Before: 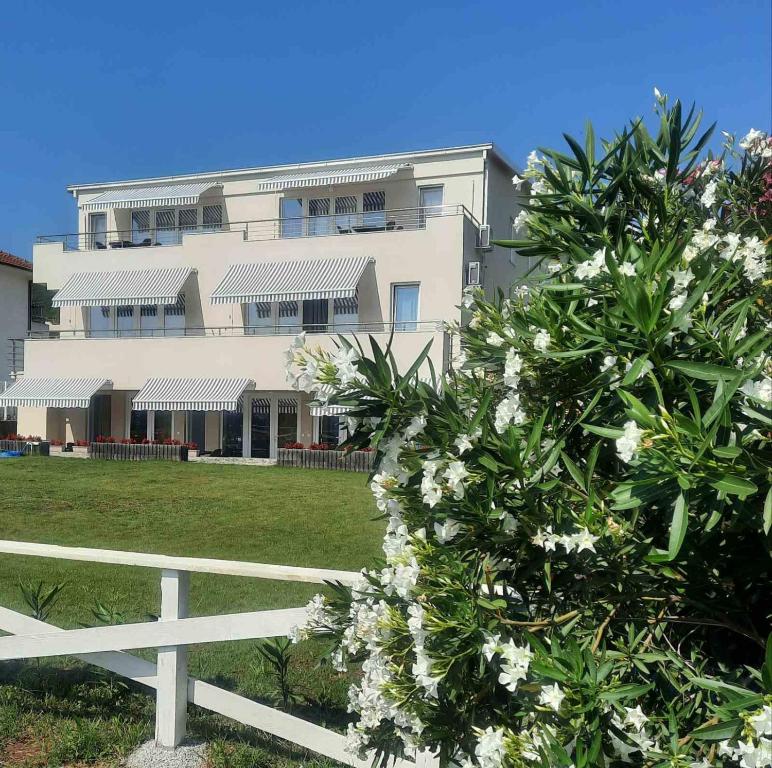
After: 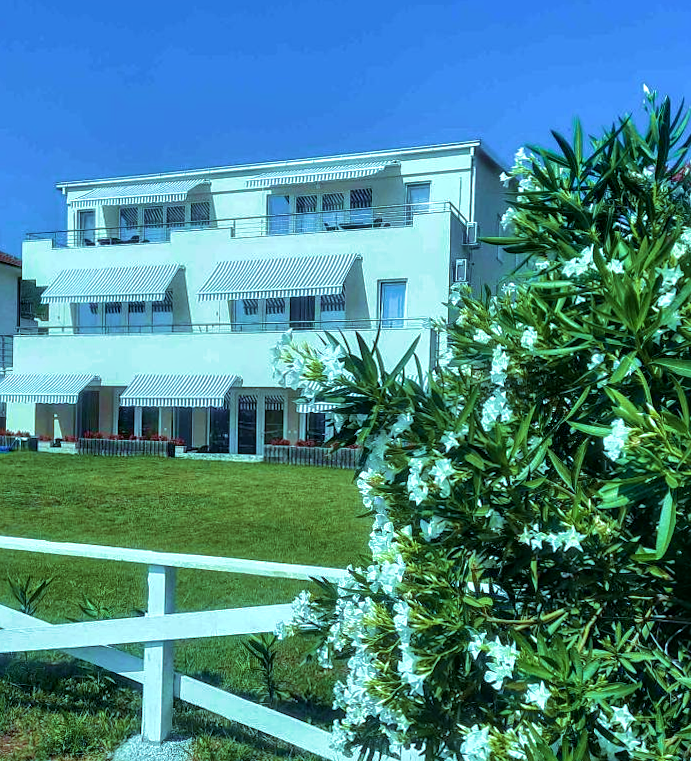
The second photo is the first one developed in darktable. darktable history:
crop and rotate: left 1.088%, right 8.807%
sharpen: amount 0.2
rotate and perspective: rotation 0.192°, lens shift (horizontal) -0.015, crop left 0.005, crop right 0.996, crop top 0.006, crop bottom 0.99
color balance: mode lift, gamma, gain (sRGB), lift [0.997, 0.979, 1.021, 1.011], gamma [1, 1.084, 0.916, 0.998], gain [1, 0.87, 1.13, 1.101], contrast 4.55%, contrast fulcrum 38.24%, output saturation 104.09%
velvia: strength 56%
local contrast: on, module defaults
white balance: red 0.924, blue 1.095
